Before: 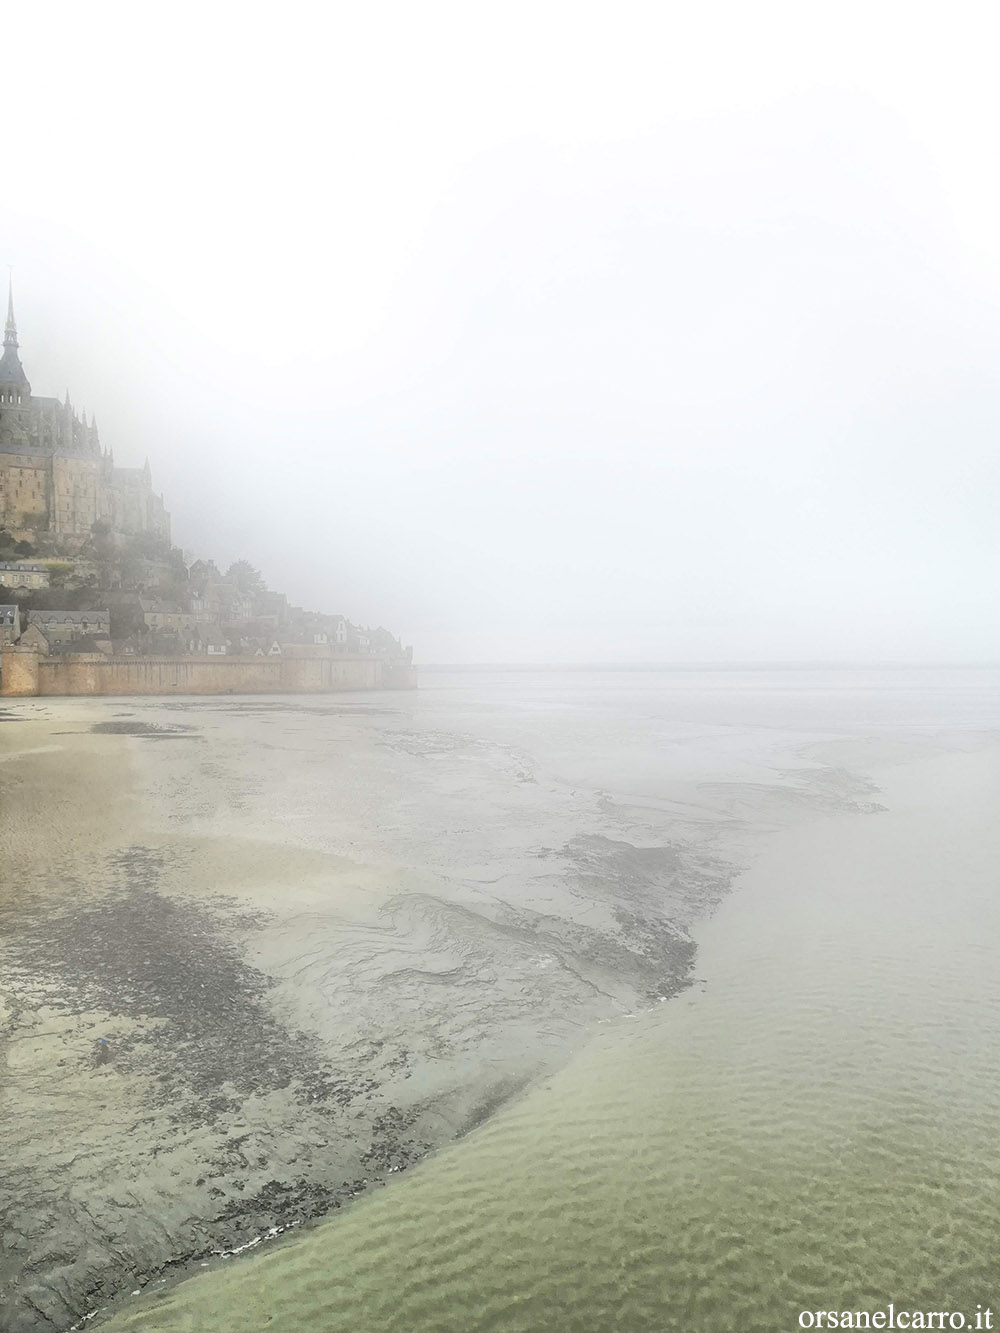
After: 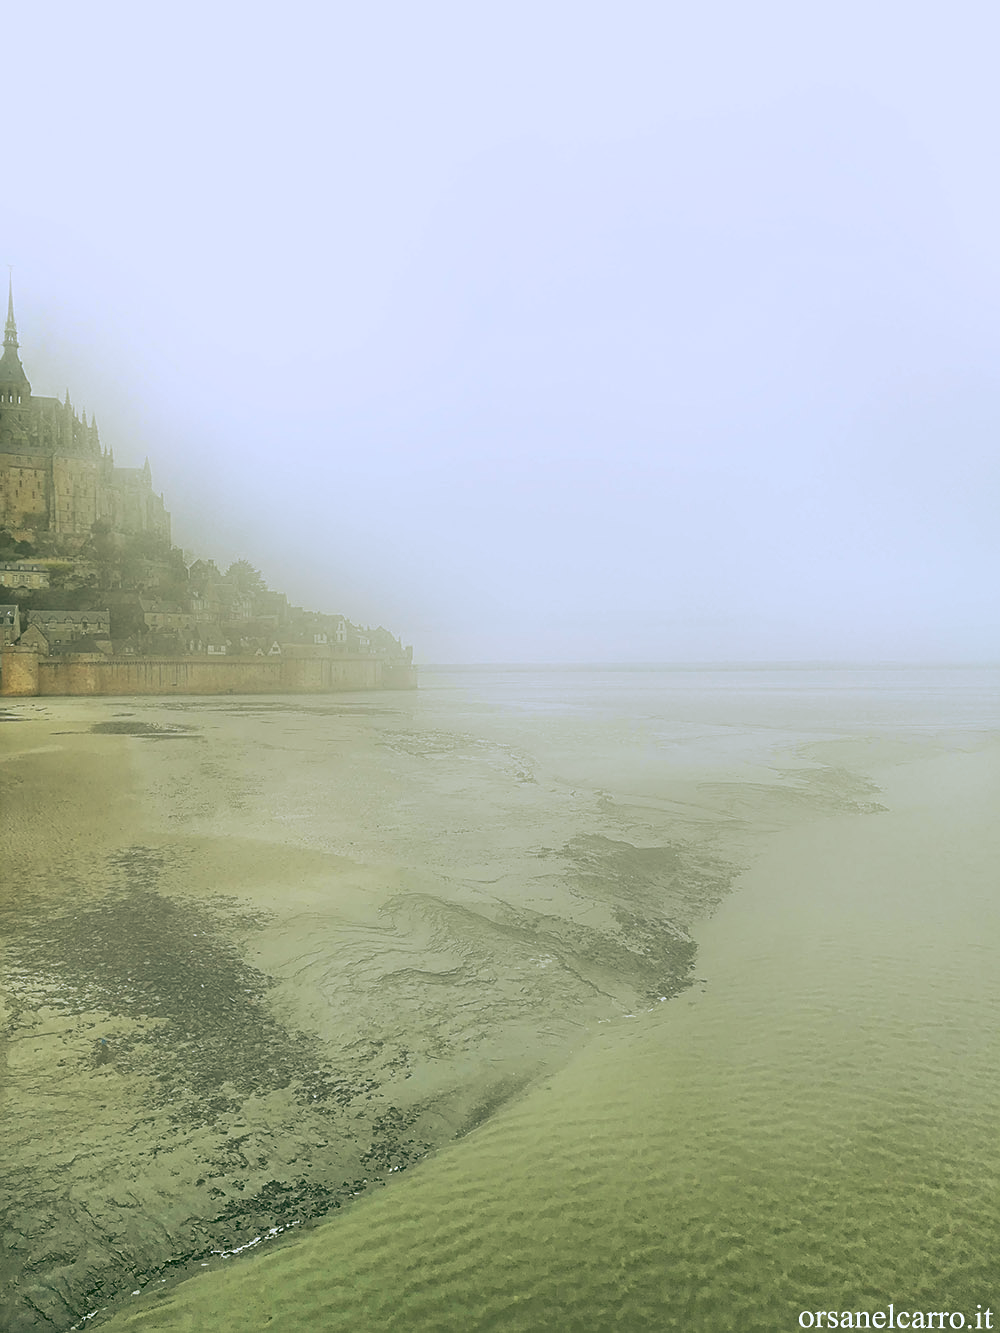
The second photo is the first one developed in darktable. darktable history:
sharpen: on, module defaults
rgb curve: curves: ch0 [(0.123, 0.061) (0.995, 0.887)]; ch1 [(0.06, 0.116) (1, 0.906)]; ch2 [(0, 0) (0.824, 0.69) (1, 1)], mode RGB, independent channels, compensate middle gray true
